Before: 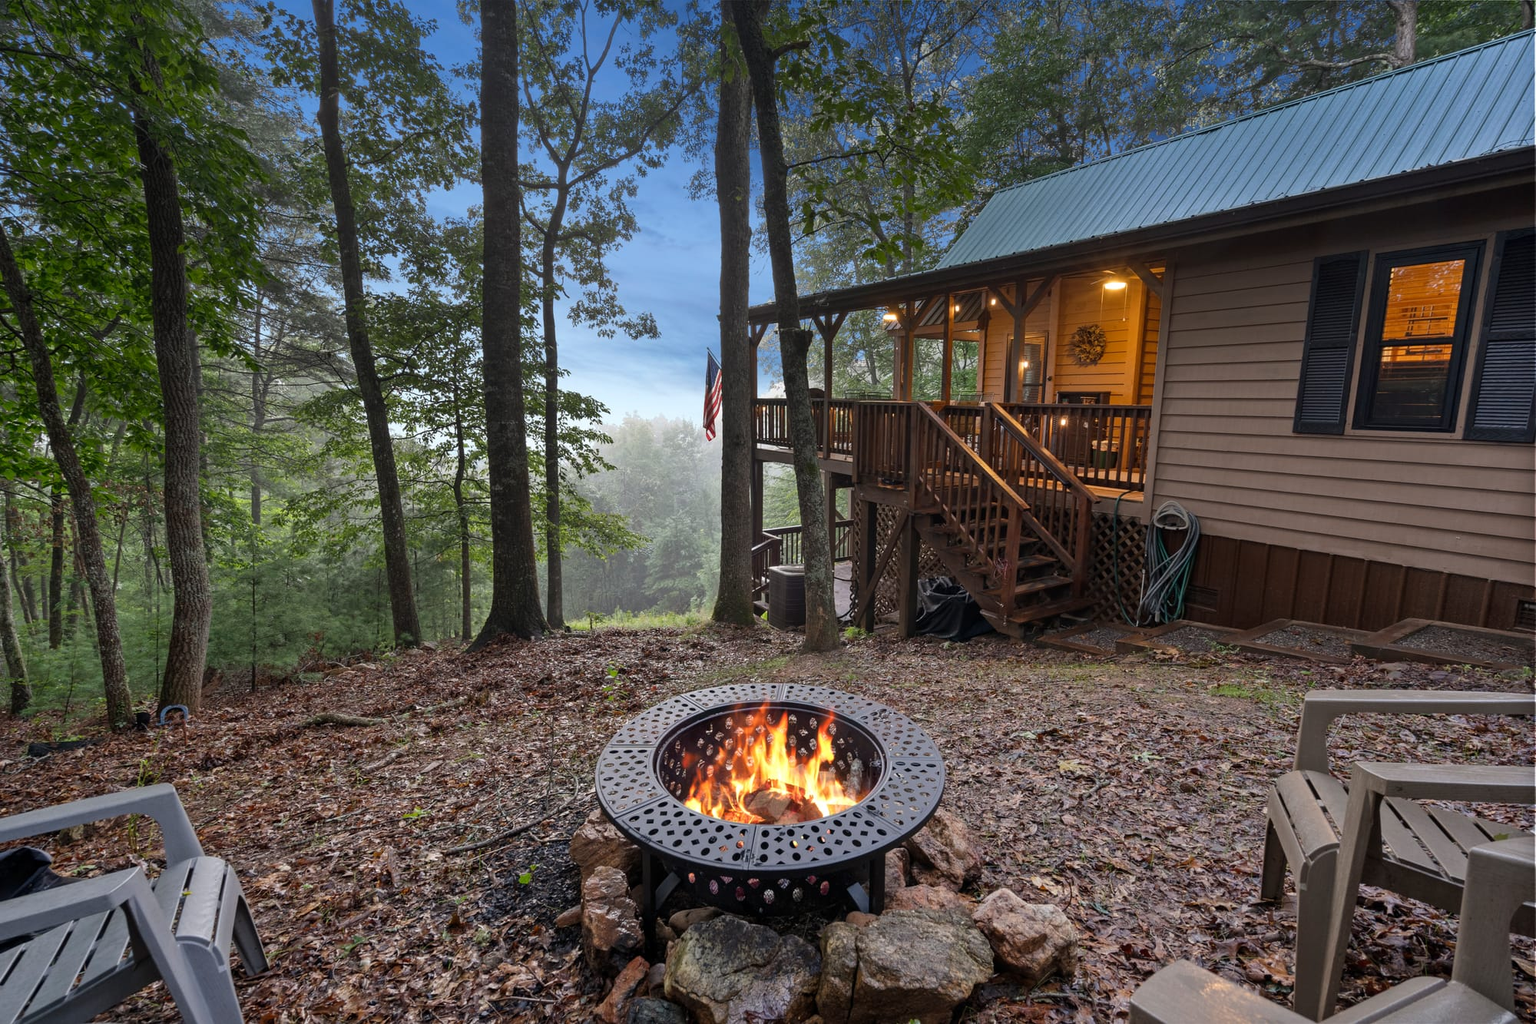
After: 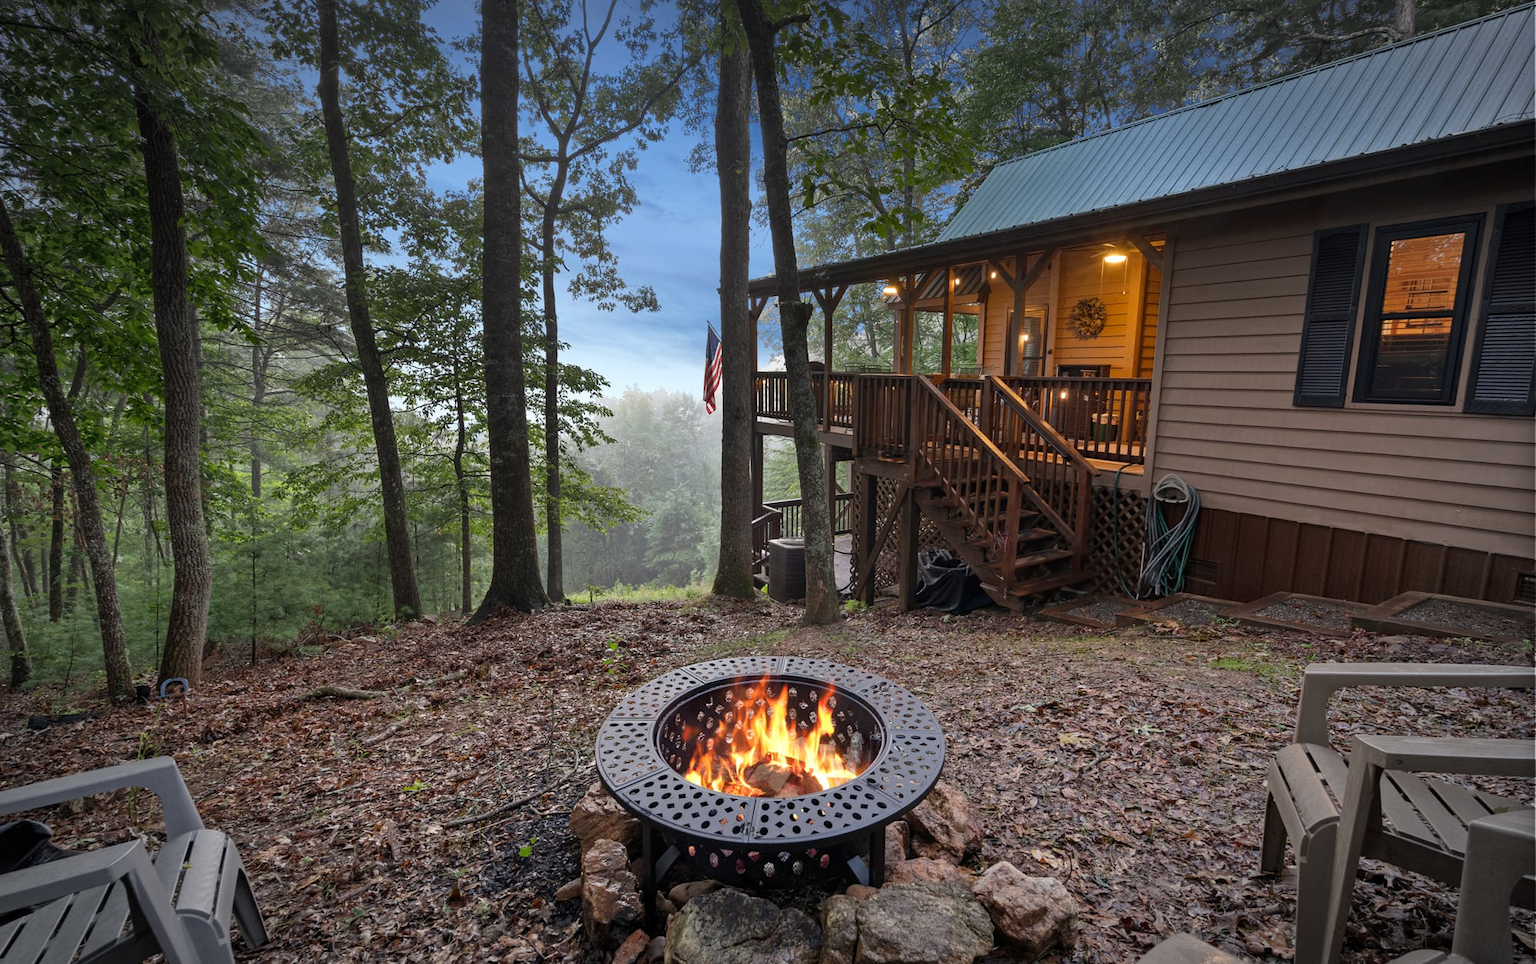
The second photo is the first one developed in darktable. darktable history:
vignetting: automatic ratio true
crop and rotate: top 2.658%, bottom 3.096%
